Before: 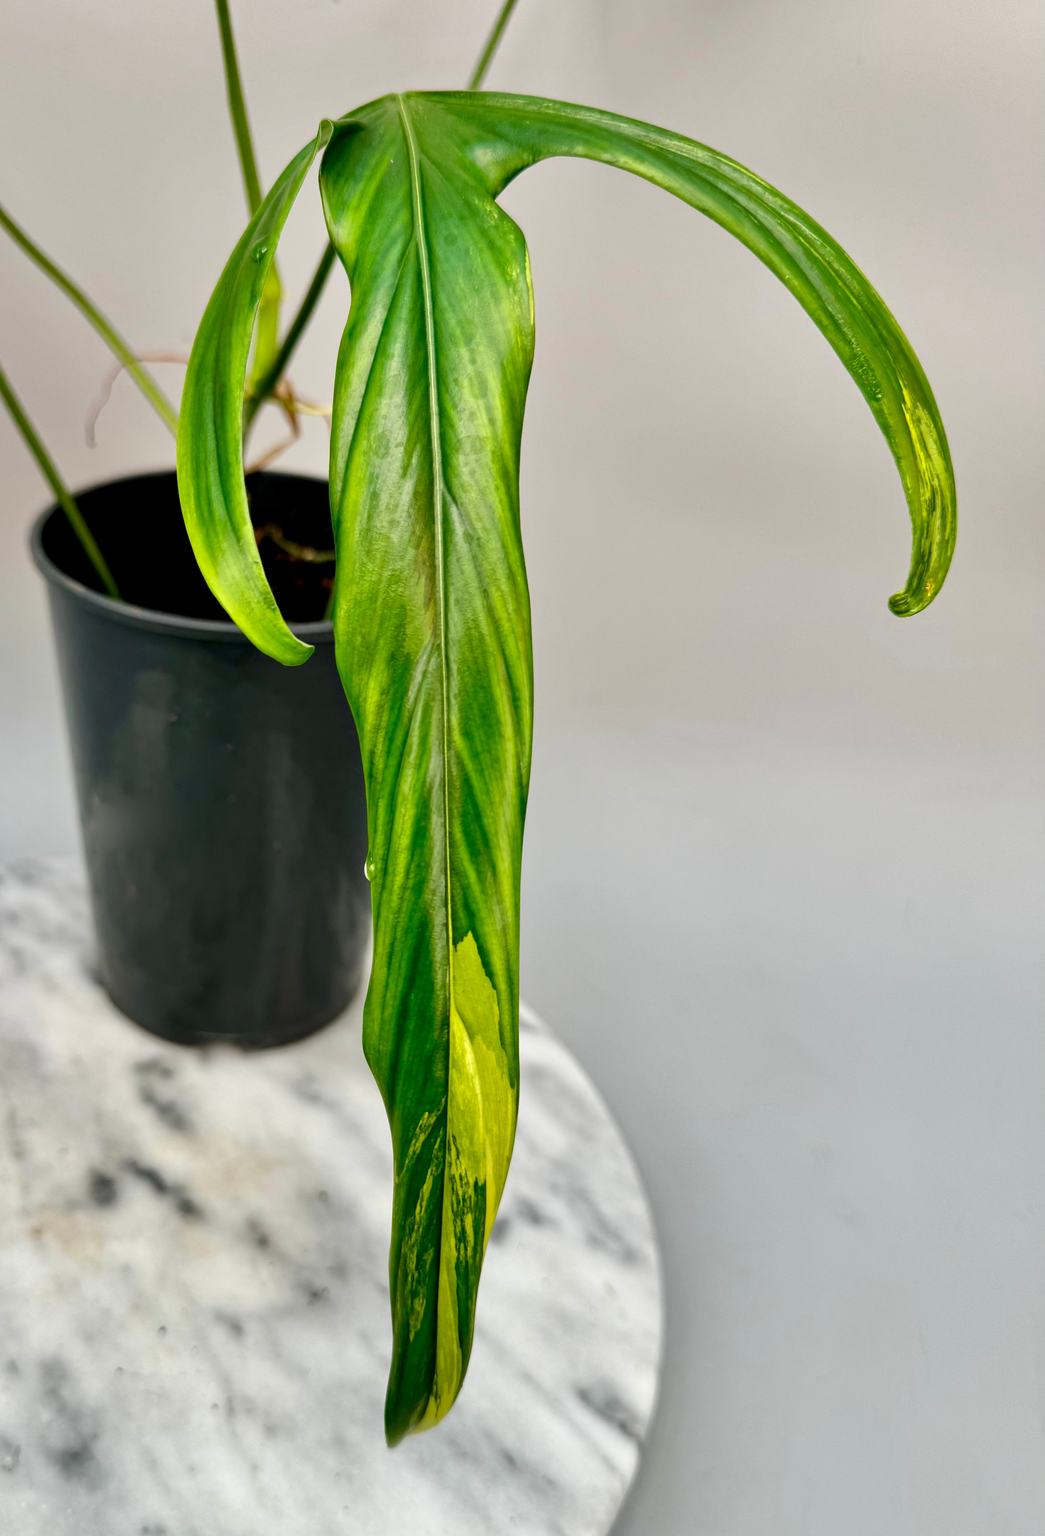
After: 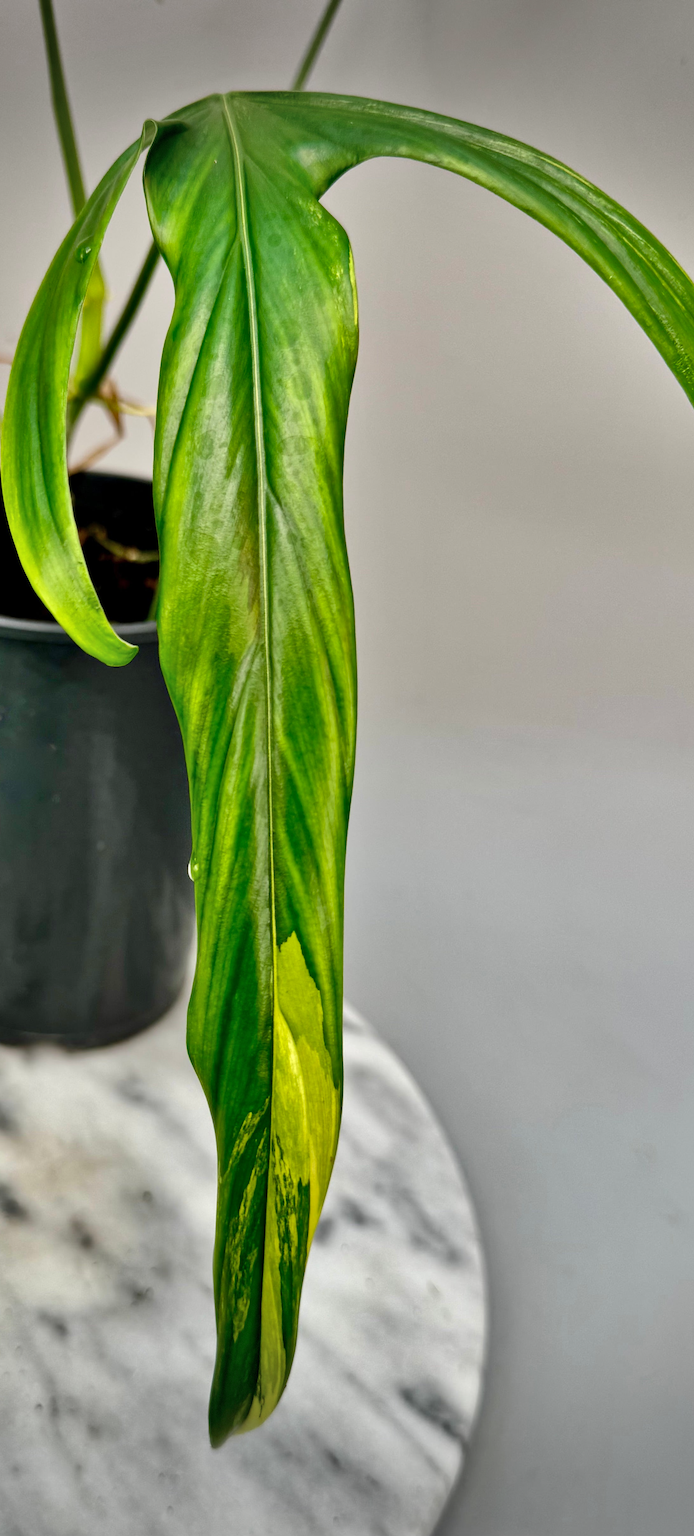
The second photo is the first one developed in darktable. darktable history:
shadows and highlights: soften with gaussian
vignetting: fall-off start 100%, brightness -0.406, saturation -0.3, width/height ratio 1.324, dithering 8-bit output, unbound false
crop: left 16.899%, right 16.556%
